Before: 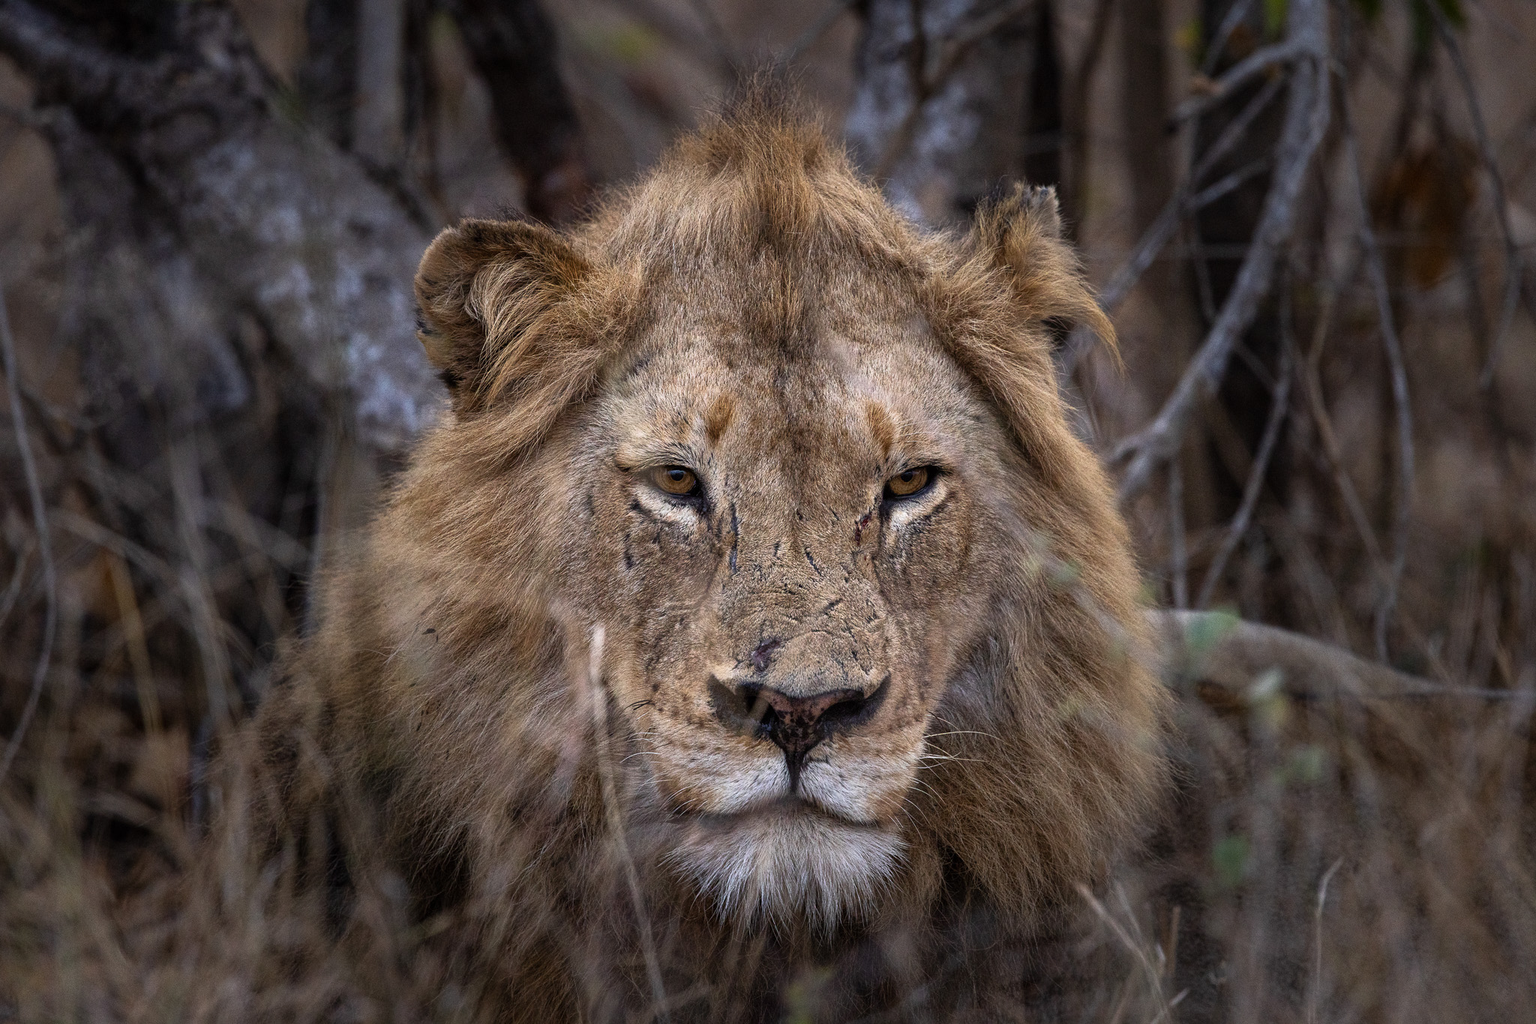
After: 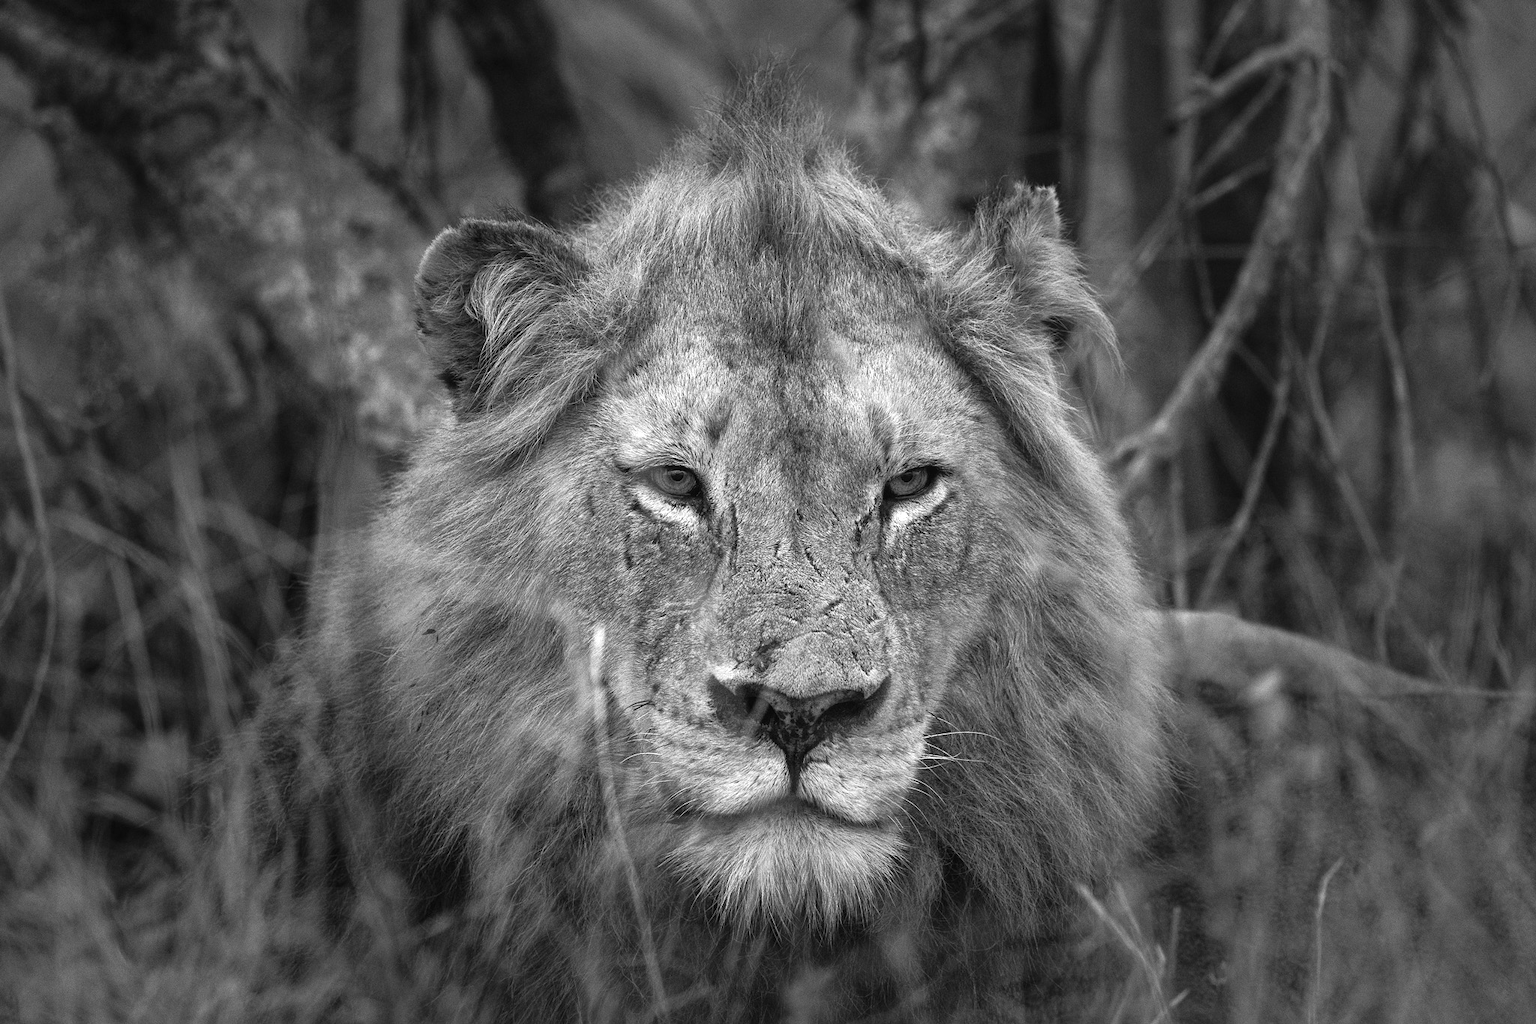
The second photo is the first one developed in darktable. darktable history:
monochrome: size 1
exposure: black level correction -0.002, exposure 0.54 EV, compensate highlight preservation false
